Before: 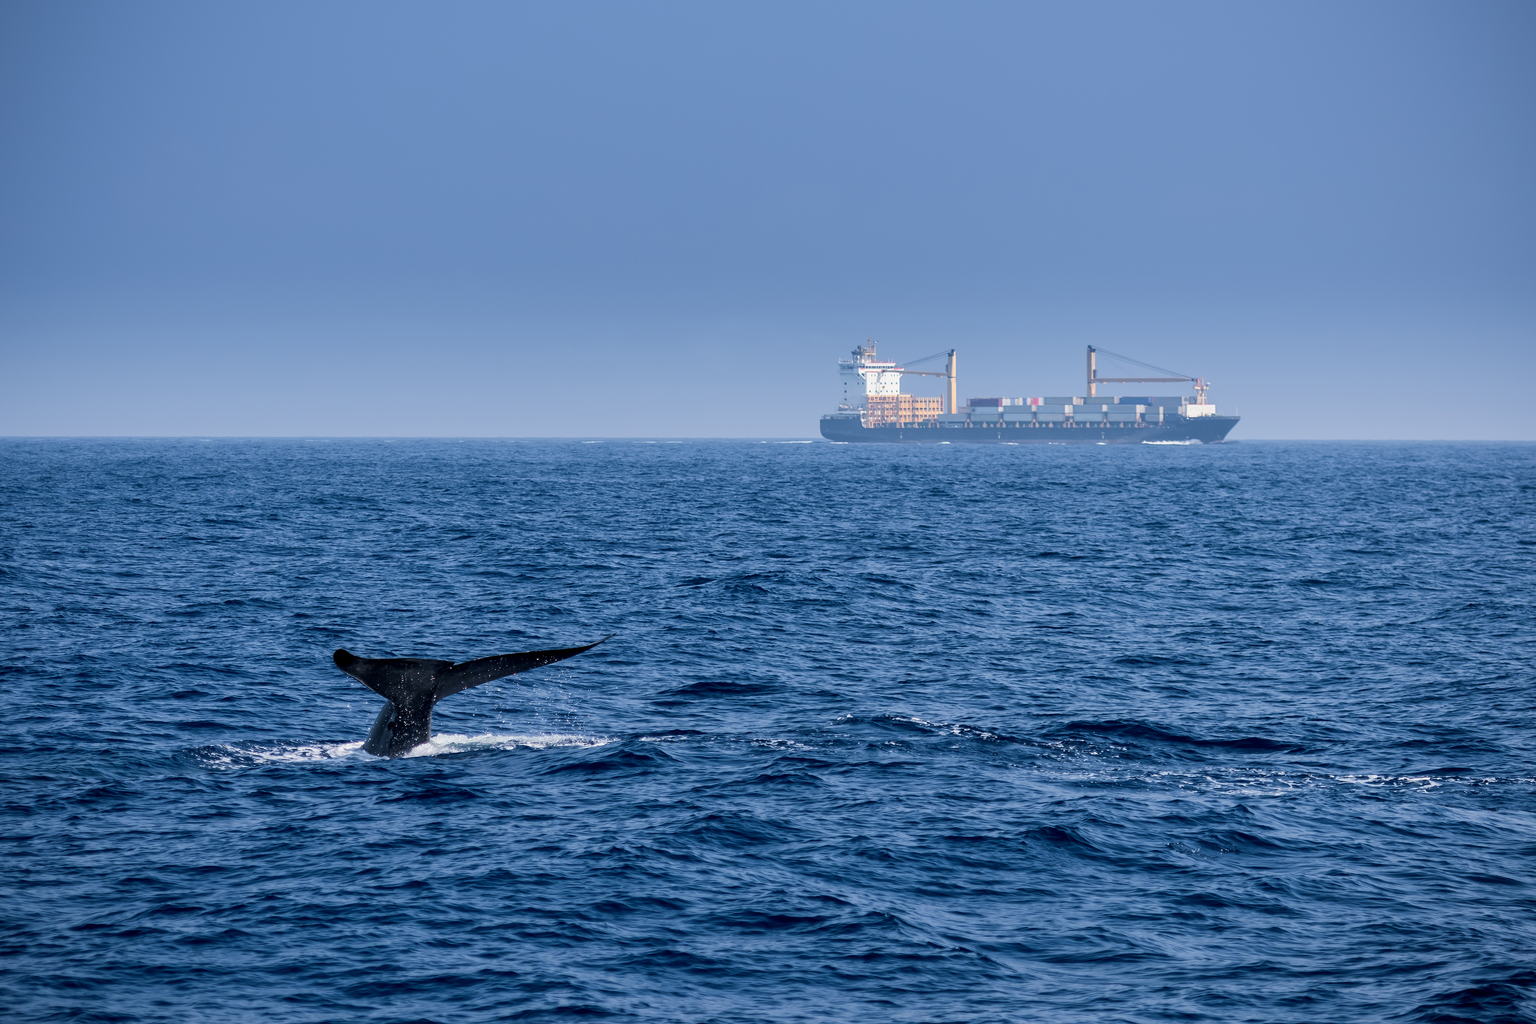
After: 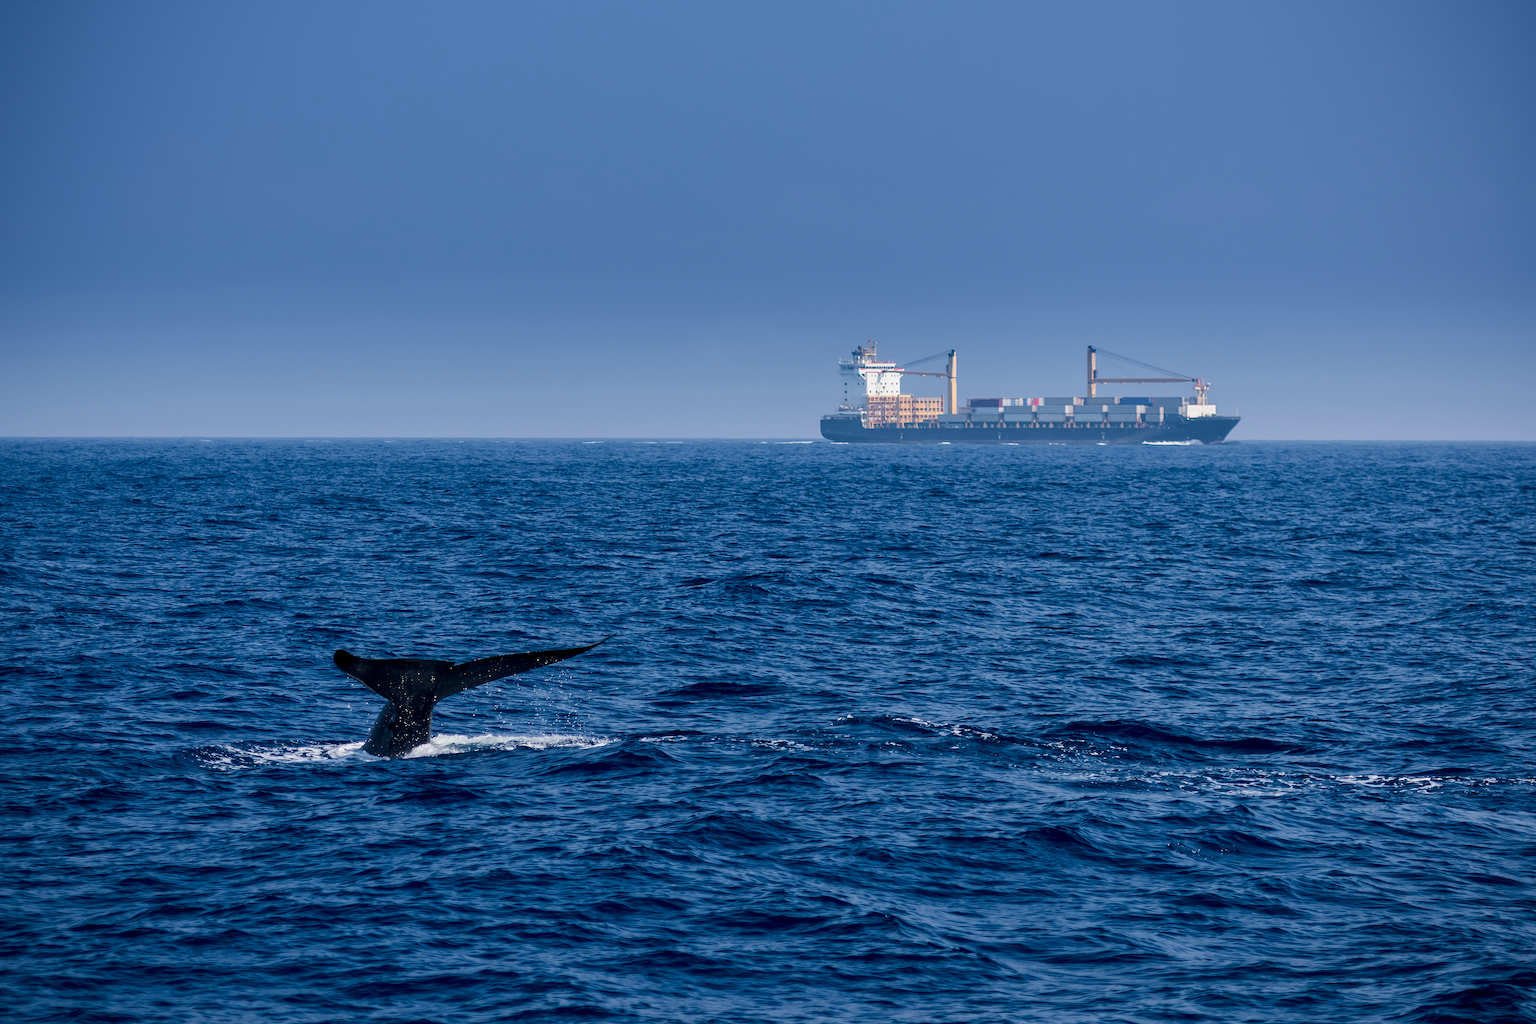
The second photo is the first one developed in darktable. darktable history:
contrast brightness saturation: contrast 0.066, brightness -0.145, saturation 0.109
